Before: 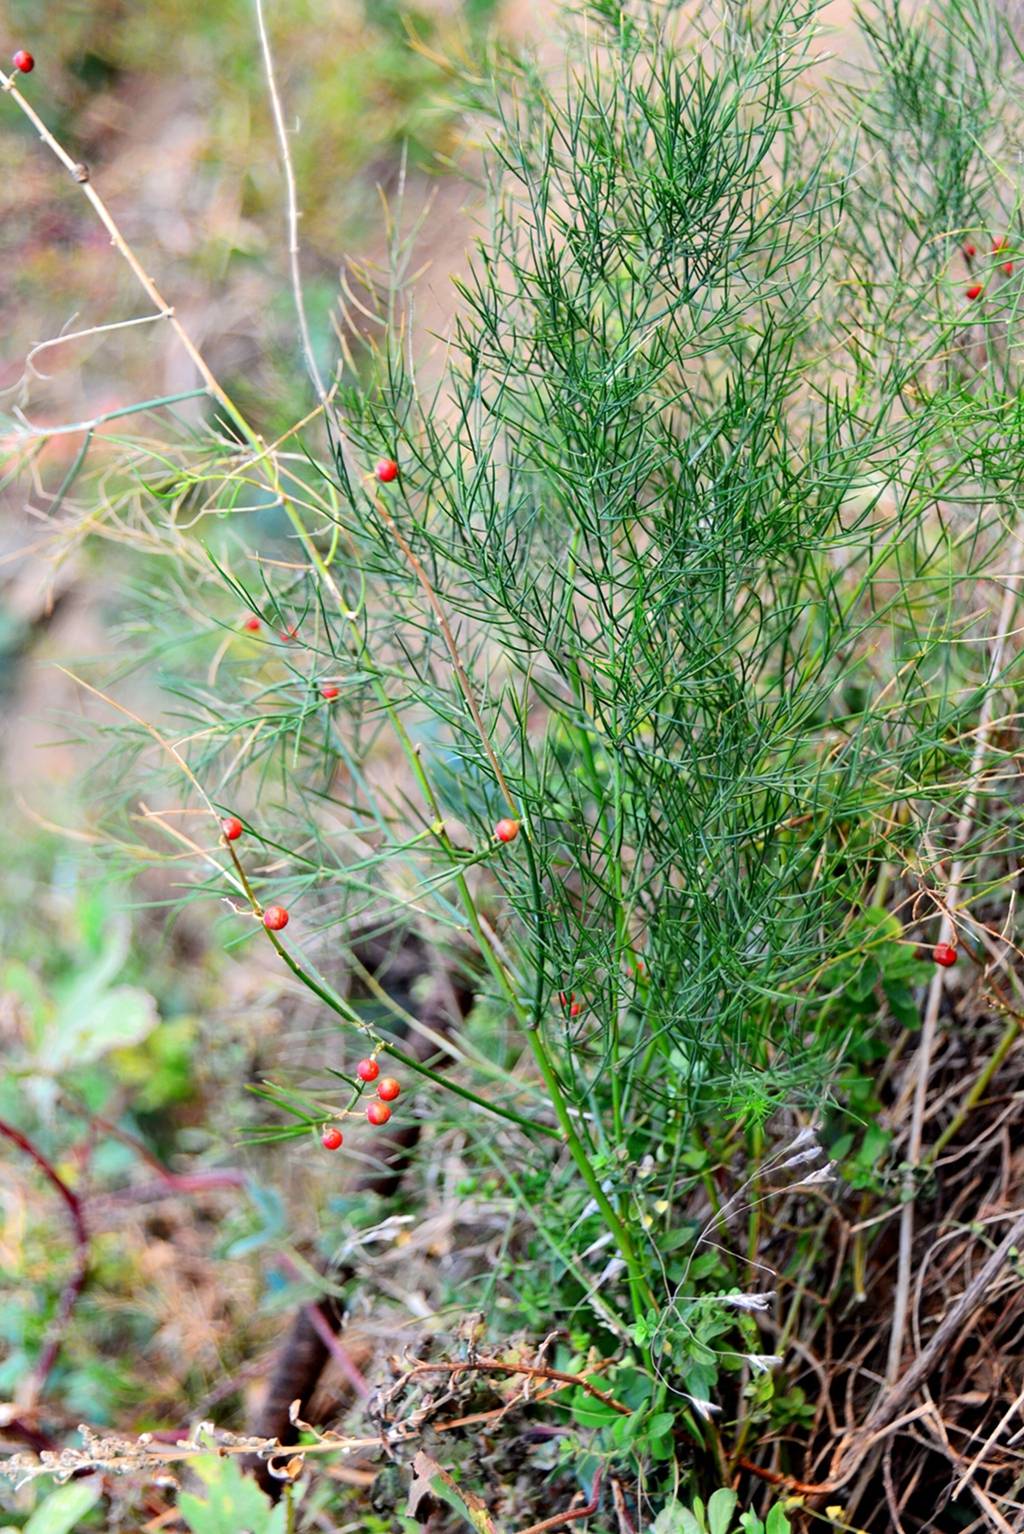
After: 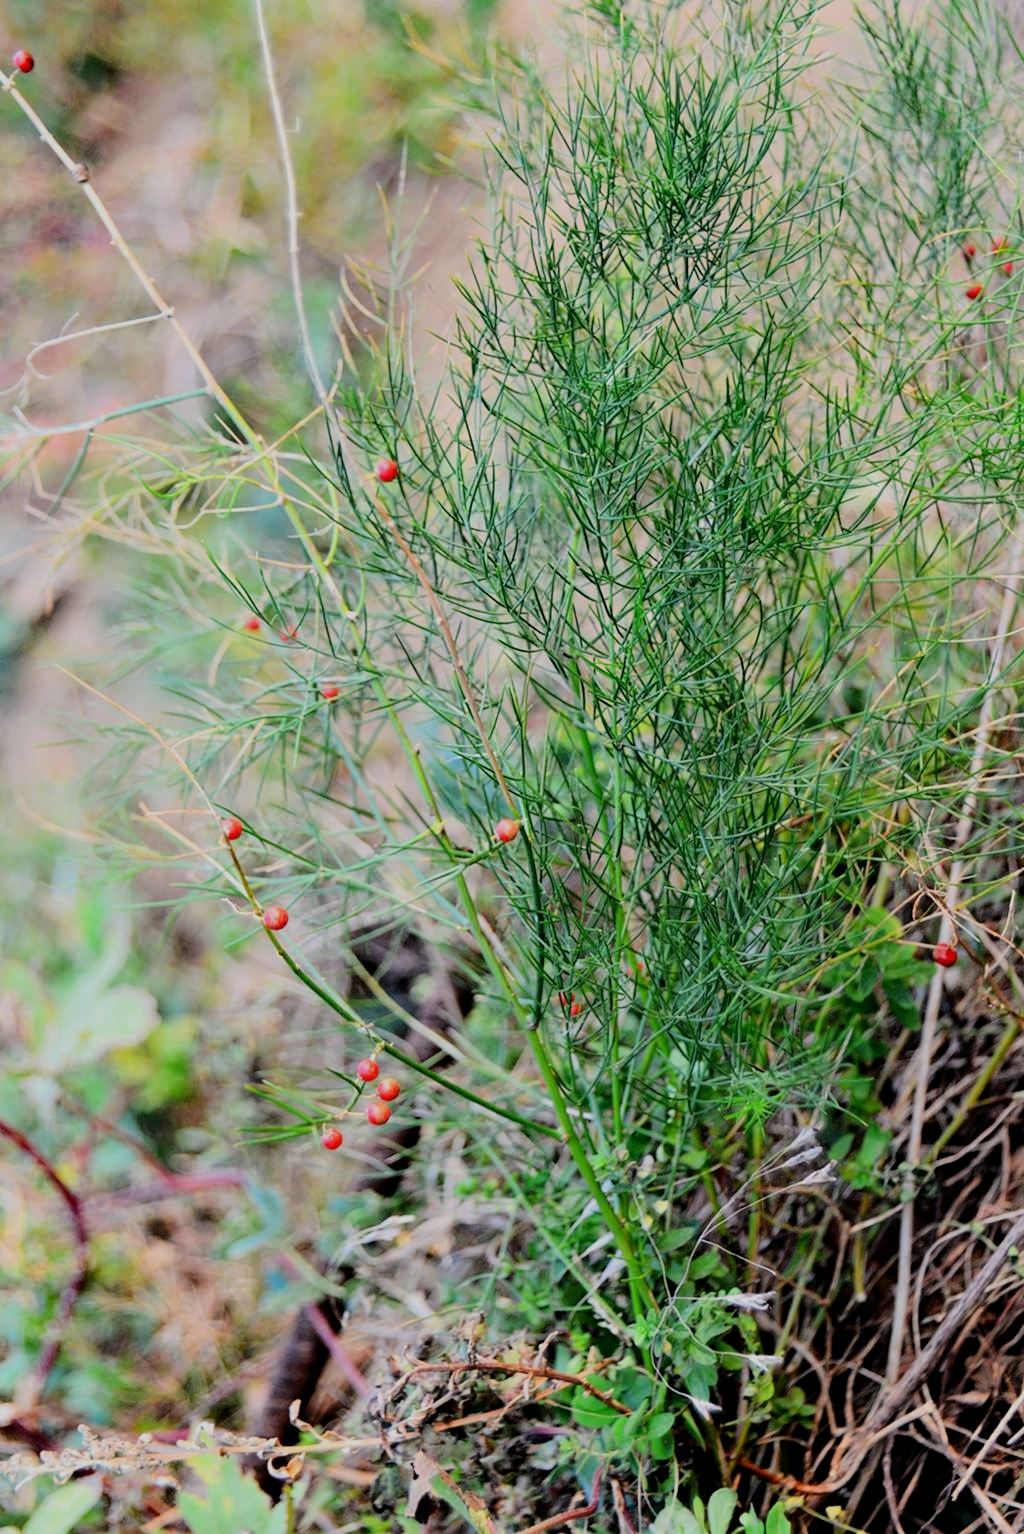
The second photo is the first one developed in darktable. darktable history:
filmic rgb: black relative exposure -7.65 EV, white relative exposure 4.56 EV, hardness 3.61
tone equalizer: -8 EV 0.06 EV, smoothing diameter 25%, edges refinement/feathering 10, preserve details guided filter
